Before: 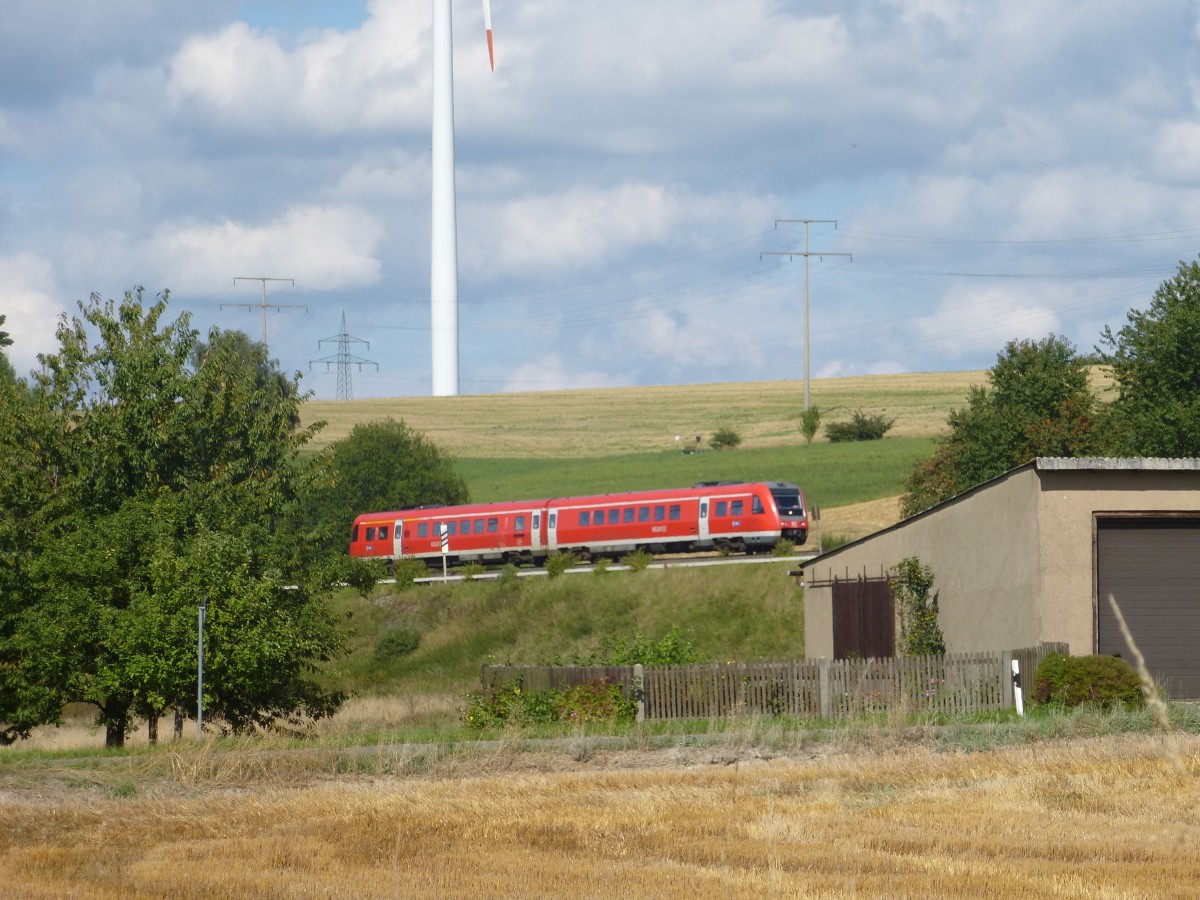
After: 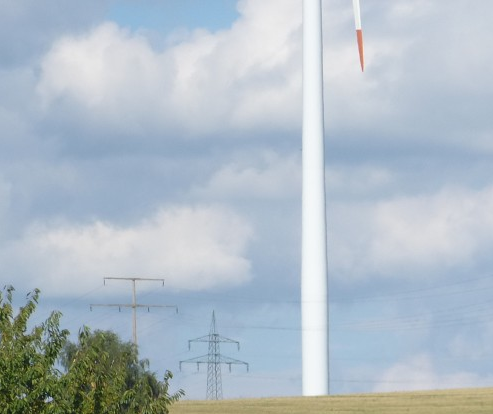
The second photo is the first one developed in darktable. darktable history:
crop and rotate: left 10.908%, top 0.071%, right 47.997%, bottom 53.891%
